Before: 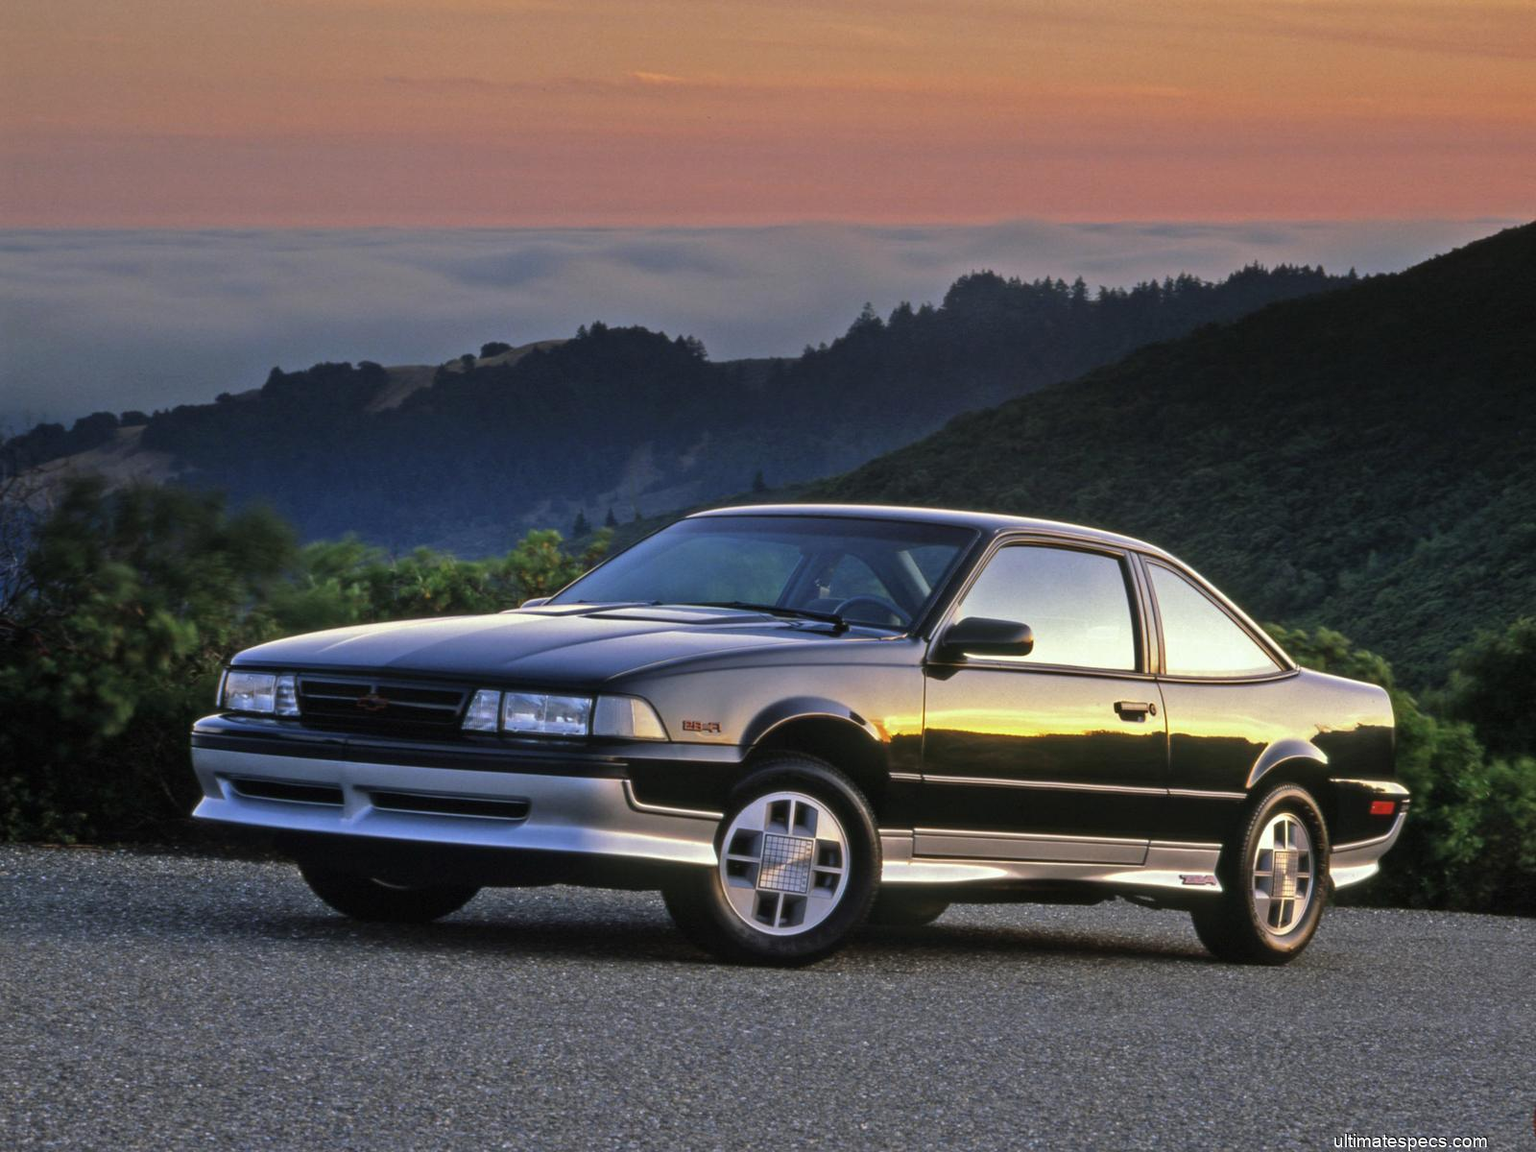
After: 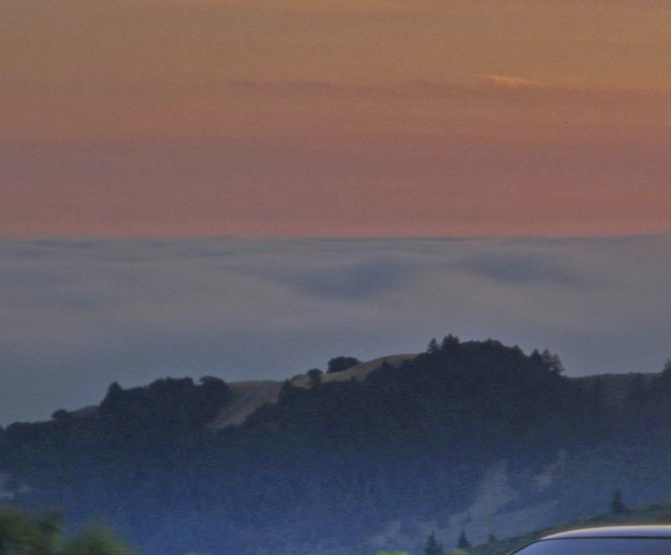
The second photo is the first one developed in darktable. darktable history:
exposure: exposure -0.492 EV, compensate highlight preservation false
shadows and highlights: shadows 60, highlights -60
crop and rotate: left 10.817%, top 0.062%, right 47.194%, bottom 53.626%
